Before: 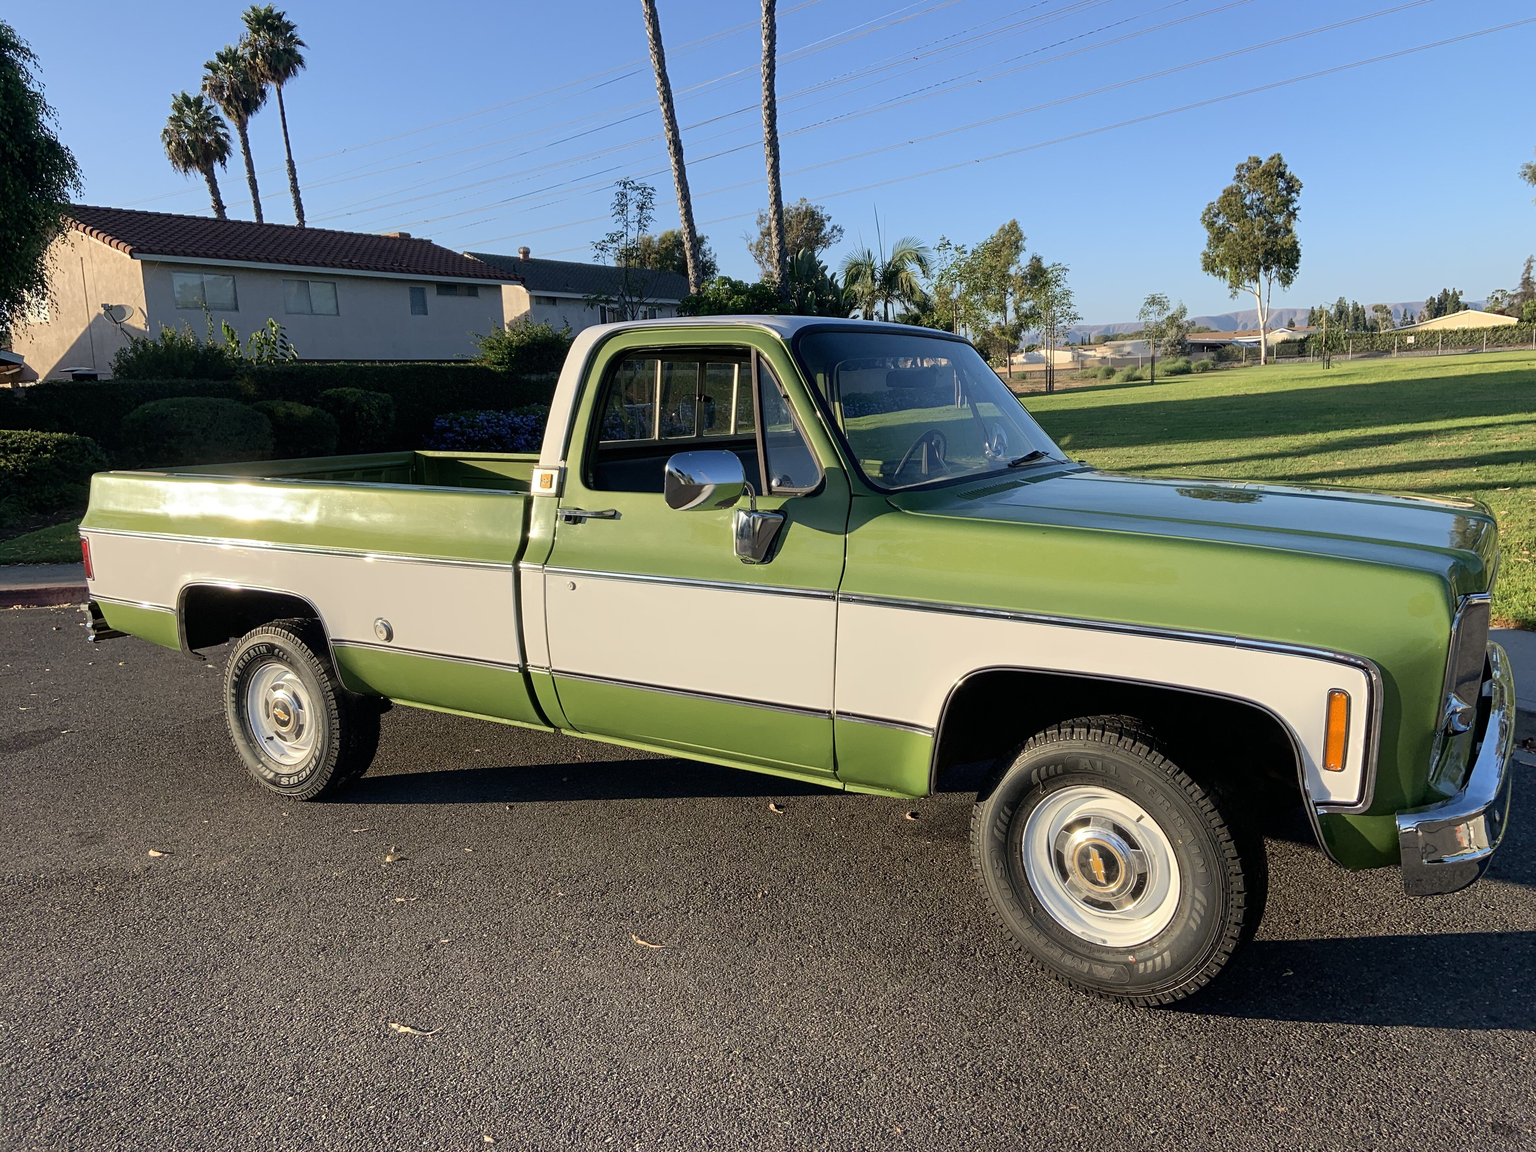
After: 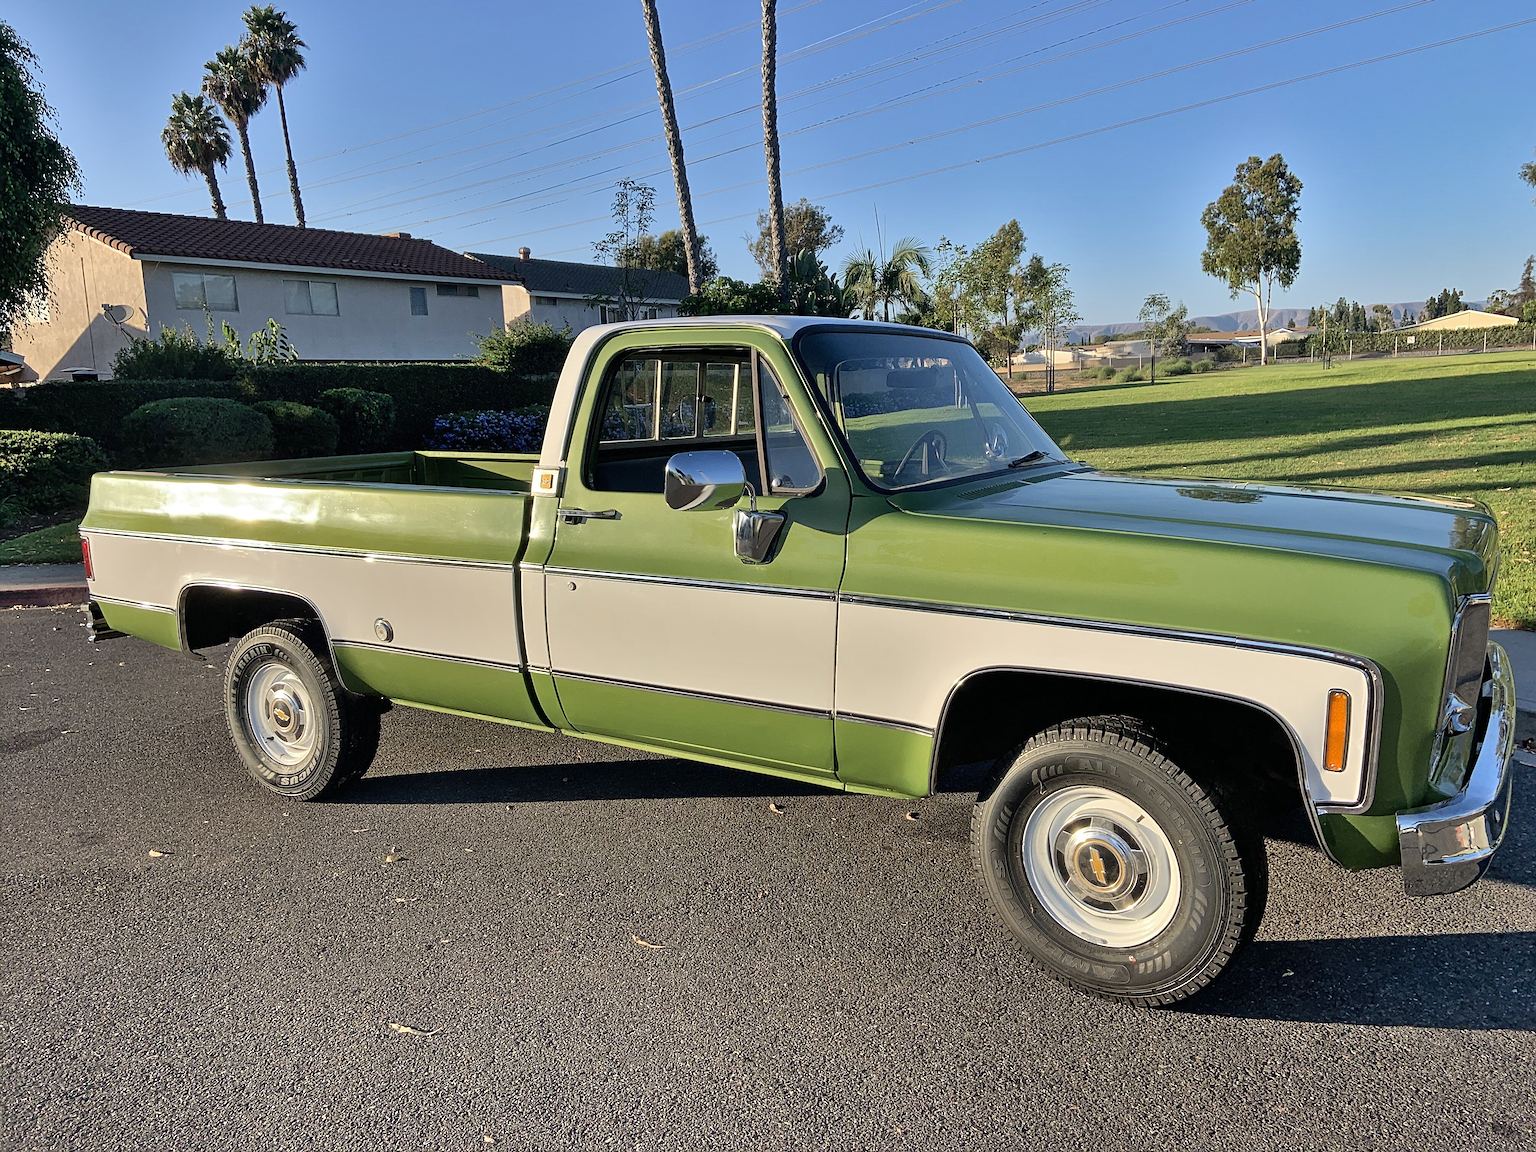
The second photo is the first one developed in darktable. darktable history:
sharpen: on, module defaults
shadows and highlights: shadows 60, highlights -60.23, soften with gaussian
